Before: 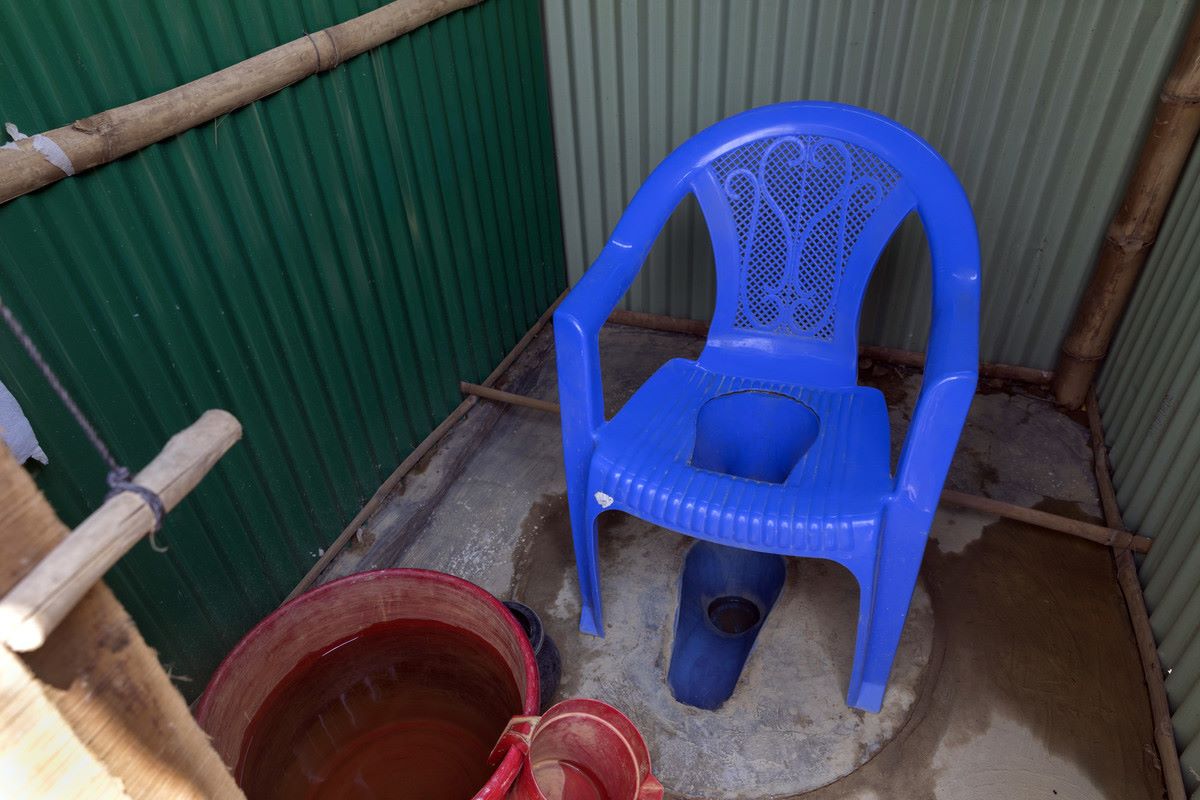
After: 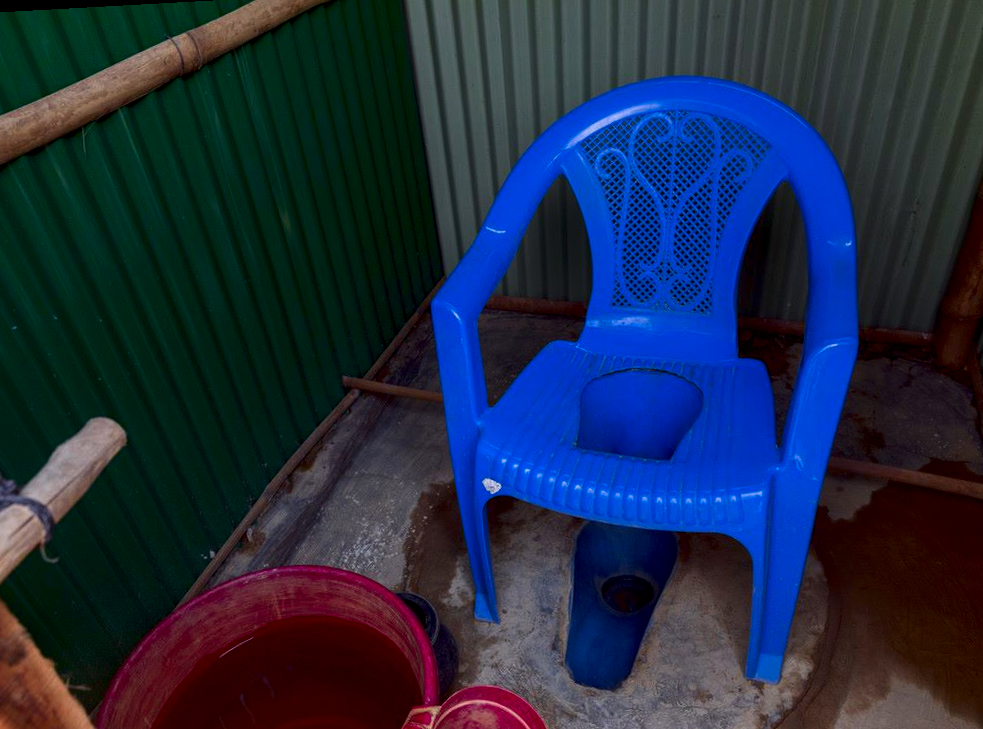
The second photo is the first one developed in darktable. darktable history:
crop: left 11.225%, top 5.381%, right 9.565%, bottom 10.314%
contrast brightness saturation: brightness -0.2, saturation 0.08
local contrast: on, module defaults
color zones: curves: ch1 [(0.24, 0.629) (0.75, 0.5)]; ch2 [(0.255, 0.454) (0.745, 0.491)], mix 102.12%
rotate and perspective: rotation -3.18°, automatic cropping off
